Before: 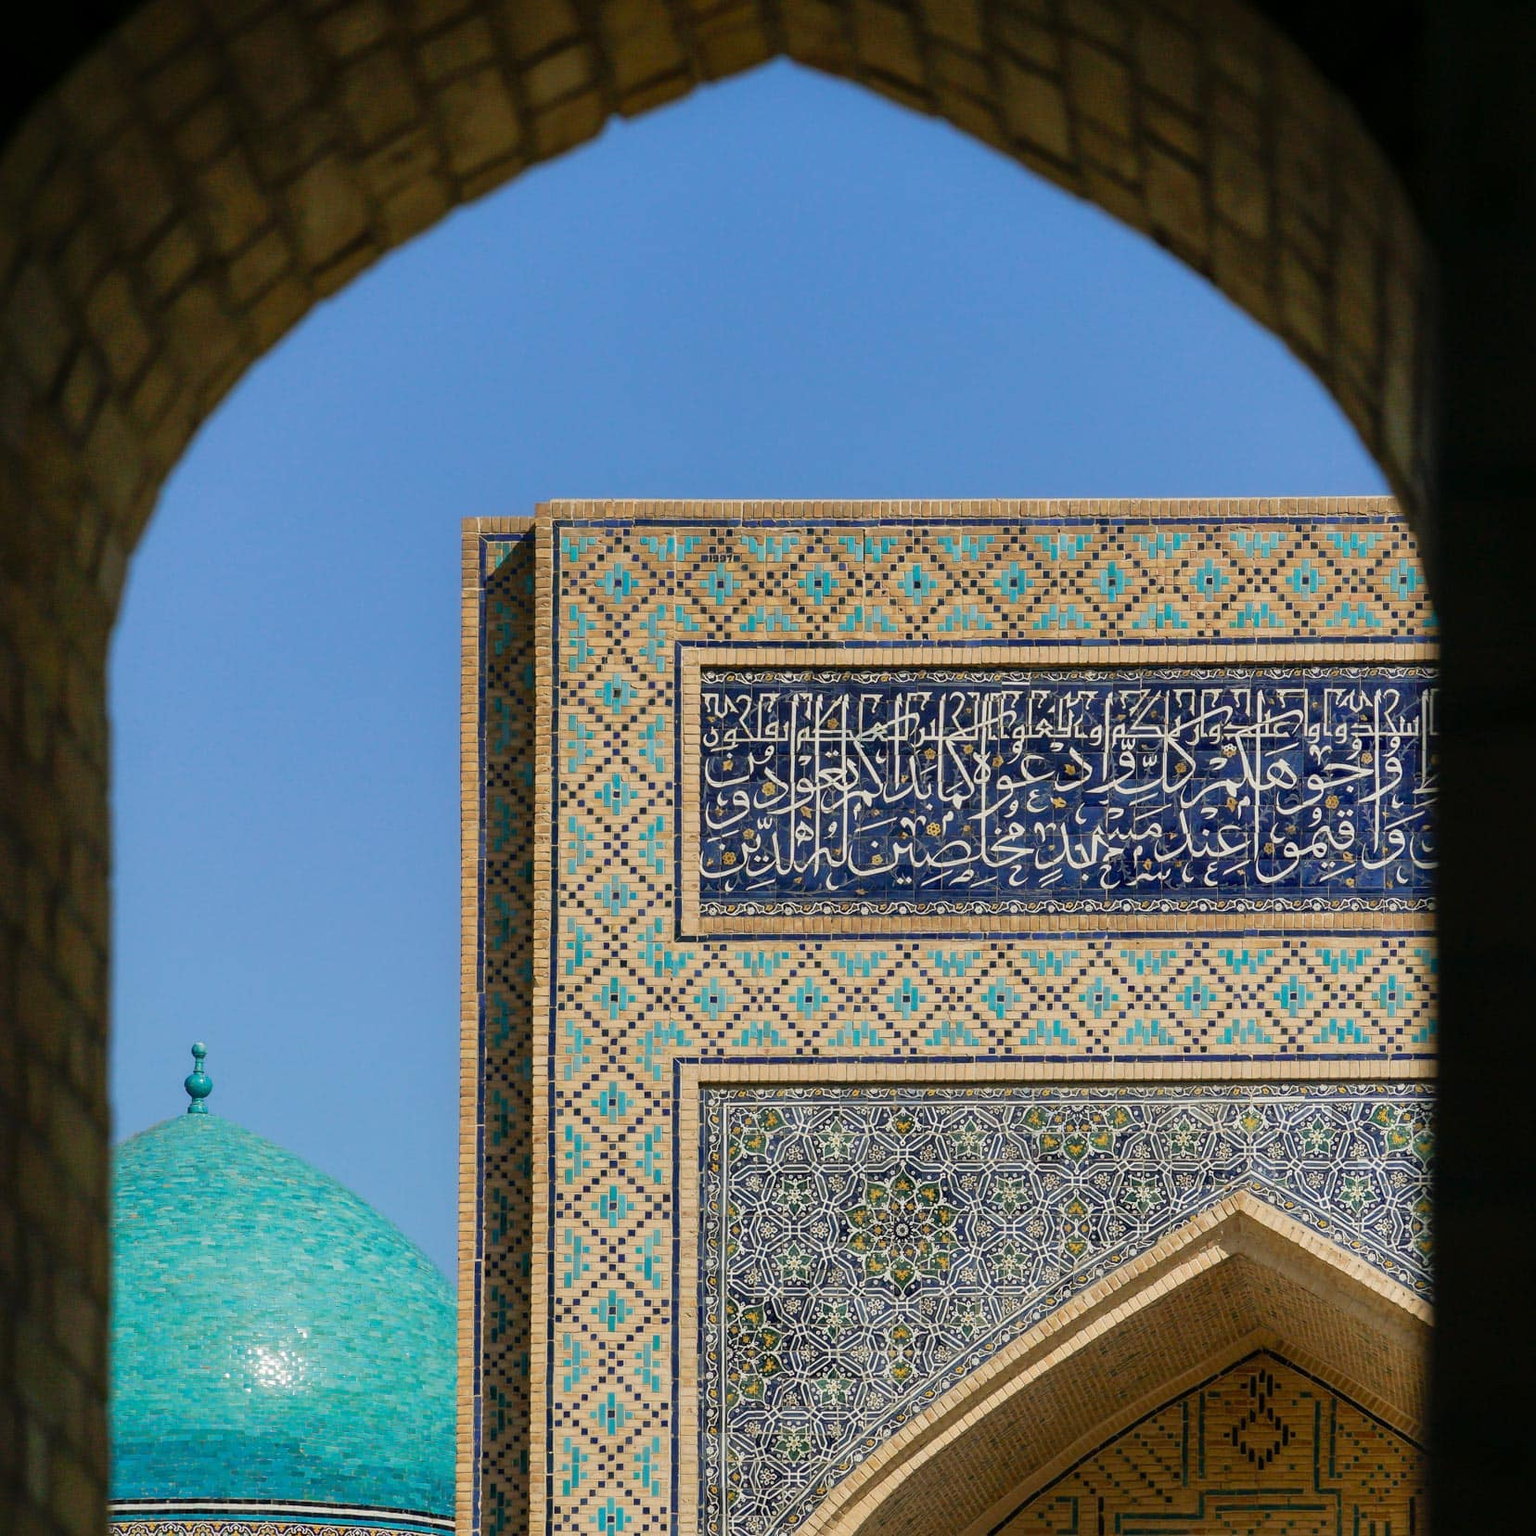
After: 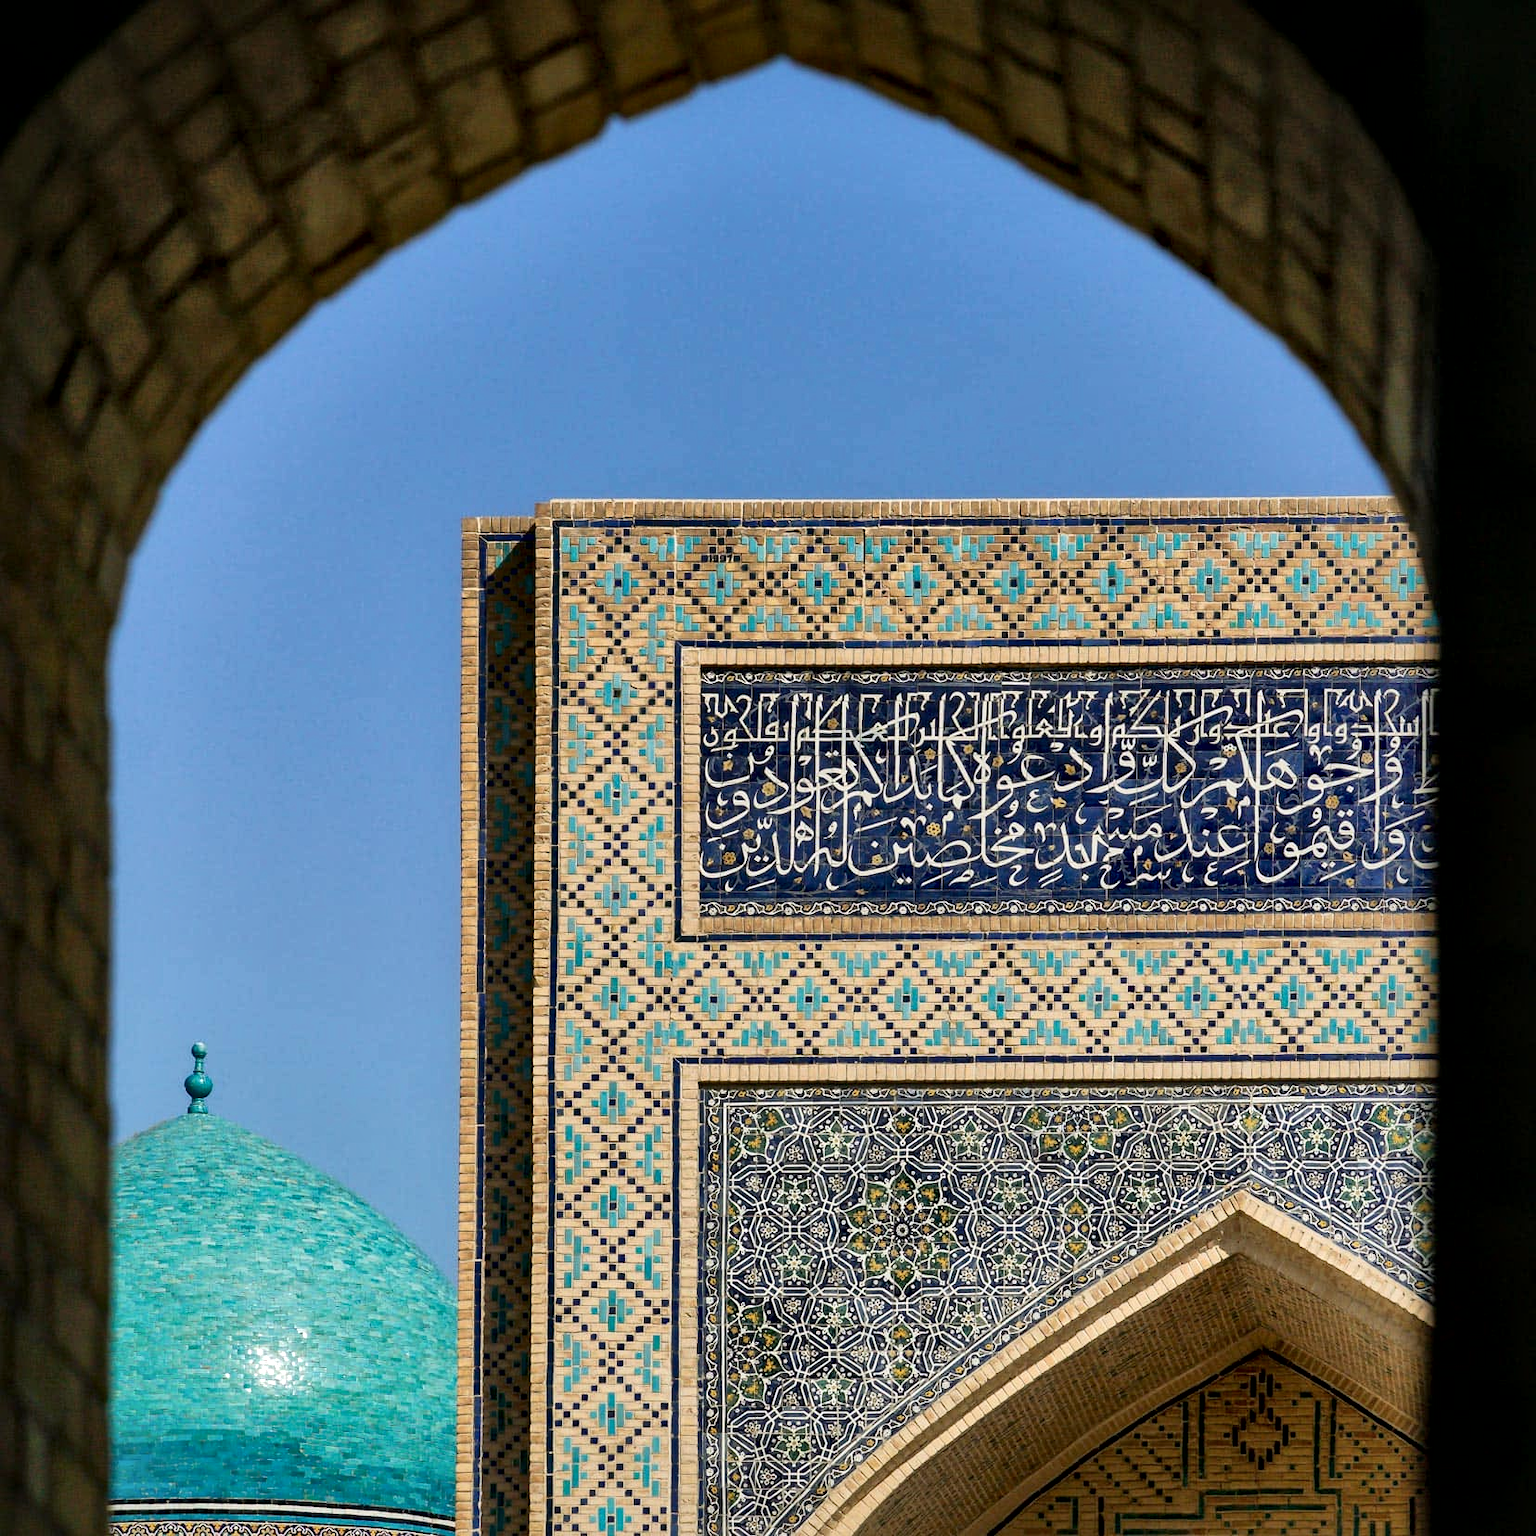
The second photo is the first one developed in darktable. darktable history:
local contrast: mode bilateral grid, contrast 69, coarseness 76, detail 180%, midtone range 0.2
